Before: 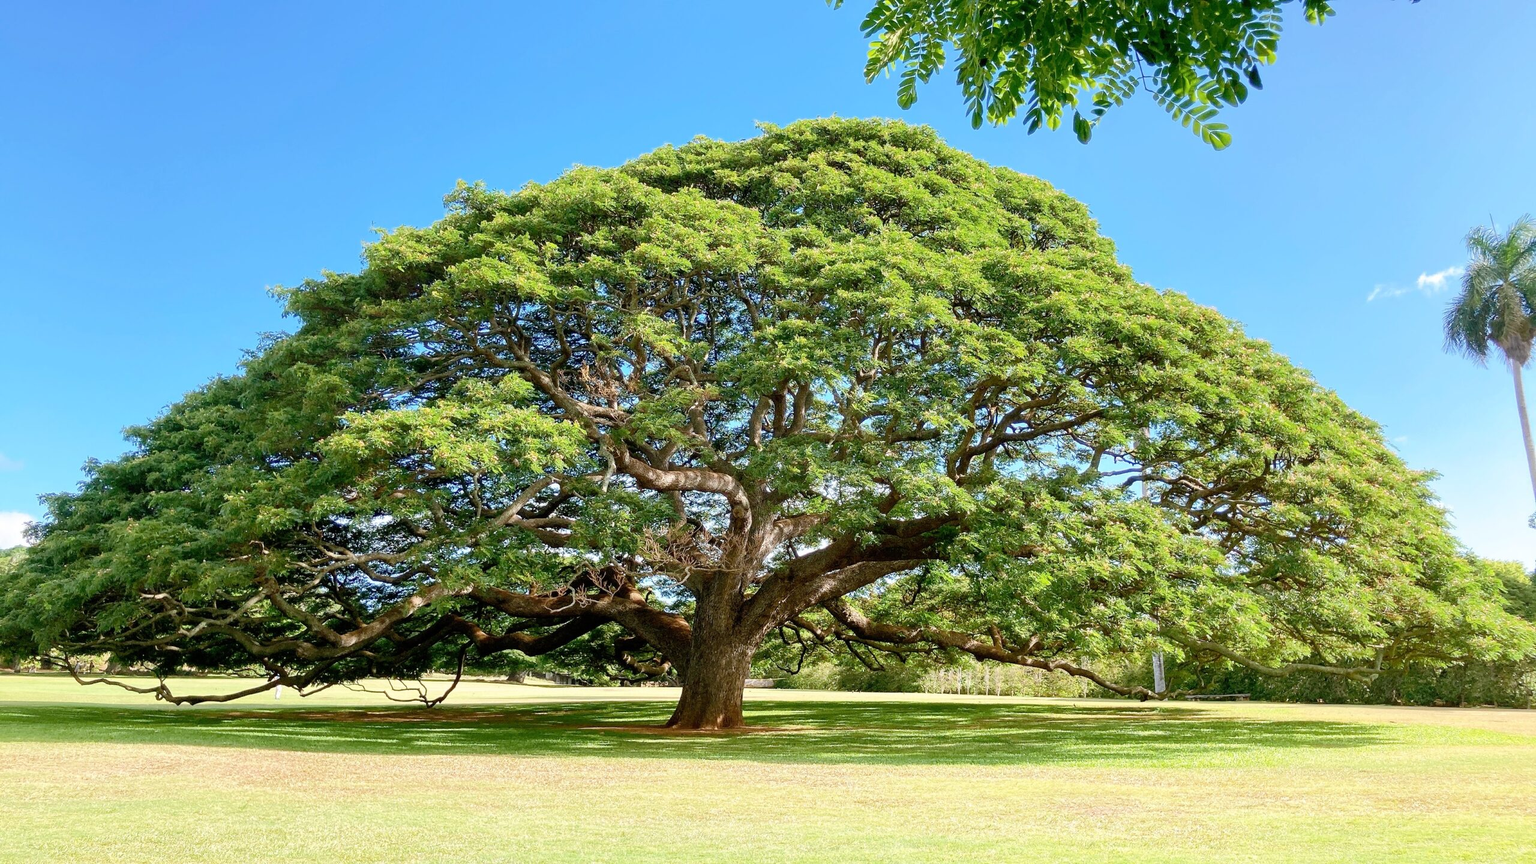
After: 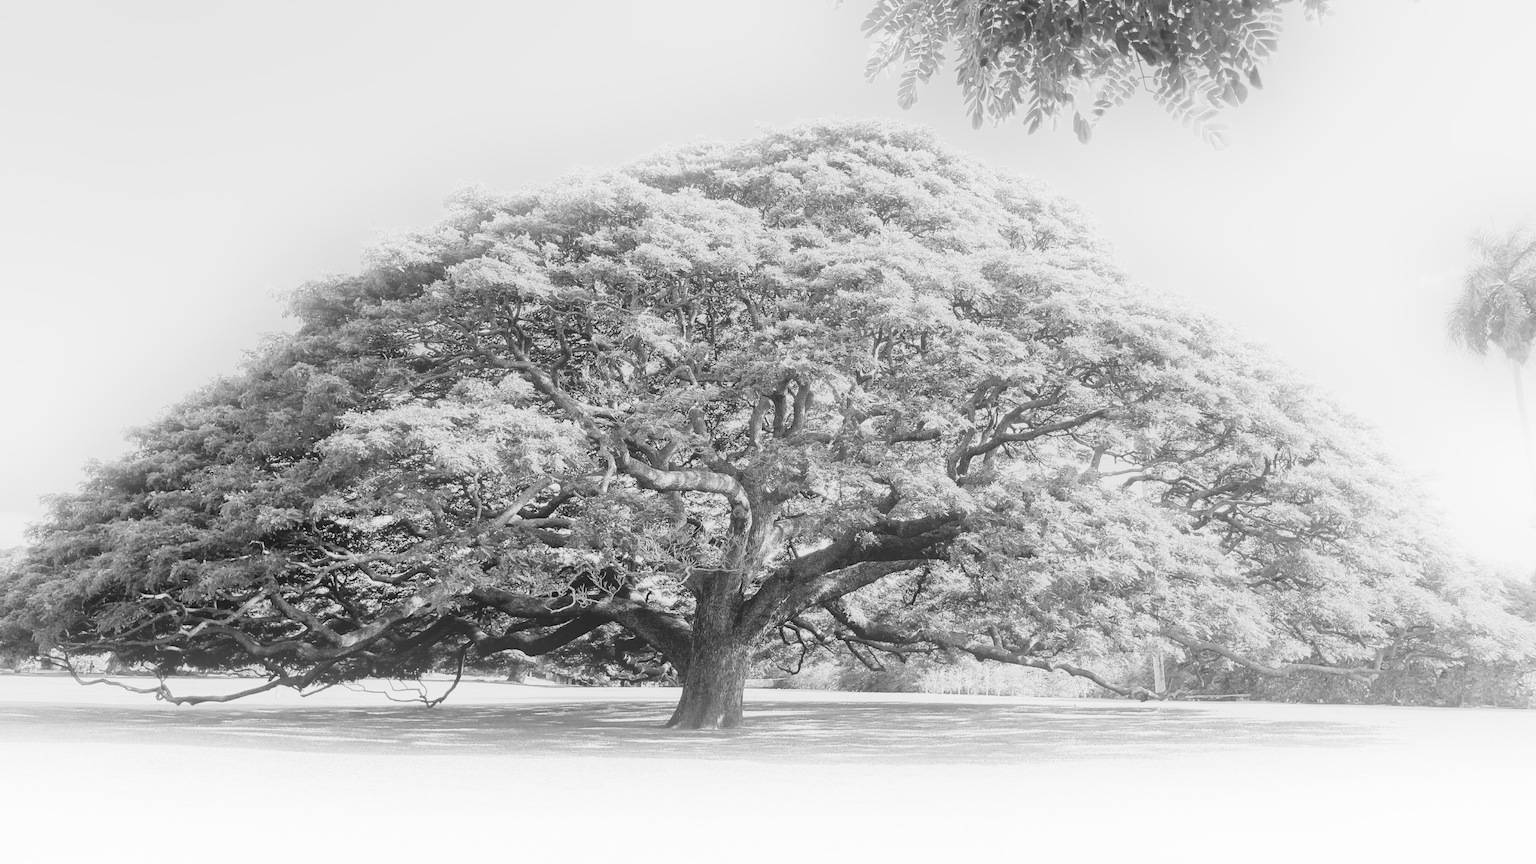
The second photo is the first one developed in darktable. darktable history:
bloom: threshold 82.5%, strength 16.25%
white balance: emerald 1
tone curve: curves: ch0 [(0, 0) (0.048, 0.024) (0.099, 0.082) (0.227, 0.255) (0.407, 0.482) (0.543, 0.634) (0.719, 0.77) (0.837, 0.843) (1, 0.906)]; ch1 [(0, 0) (0.3, 0.268) (0.404, 0.374) (0.475, 0.463) (0.501, 0.499) (0.514, 0.502) (0.551, 0.541) (0.643, 0.648) (0.682, 0.674) (0.802, 0.812) (1, 1)]; ch2 [(0, 0) (0.259, 0.207) (0.323, 0.311) (0.364, 0.368) (0.442, 0.461) (0.498, 0.498) (0.531, 0.528) (0.581, 0.602) (0.629, 0.659) (0.768, 0.728) (1, 1)], color space Lab, independent channels, preserve colors none
color balance: lift [1.006, 0.985, 1.002, 1.015], gamma [1, 0.953, 1.008, 1.047], gain [1.076, 1.13, 1.004, 0.87]
monochrome: a 32, b 64, size 2.3
